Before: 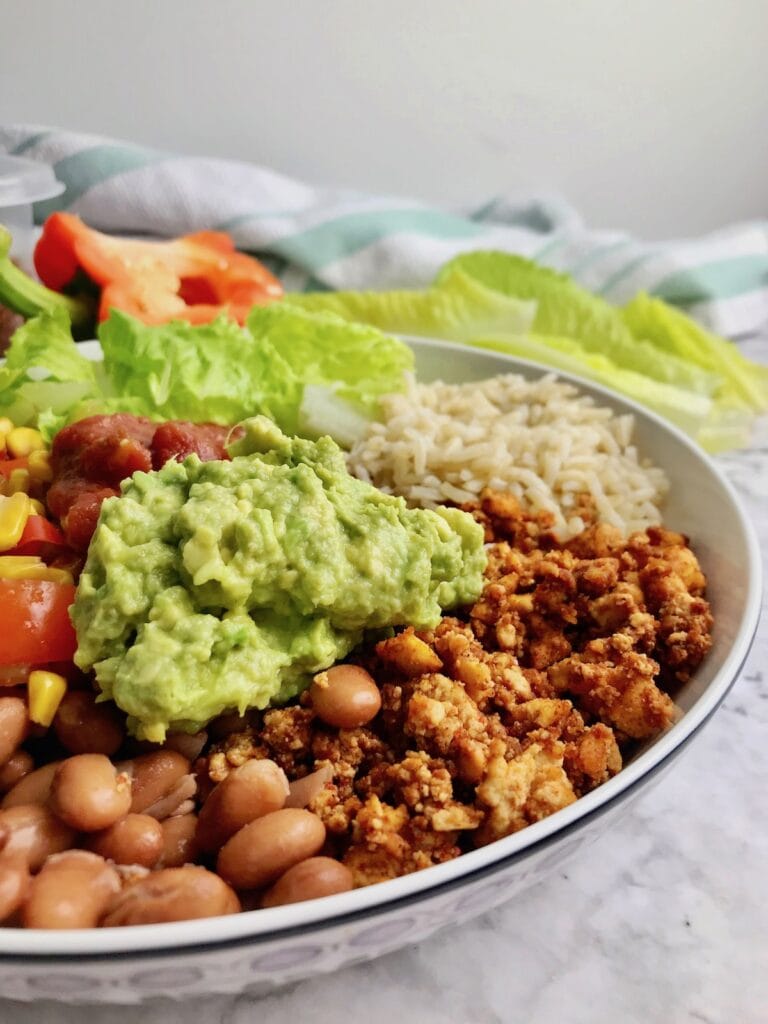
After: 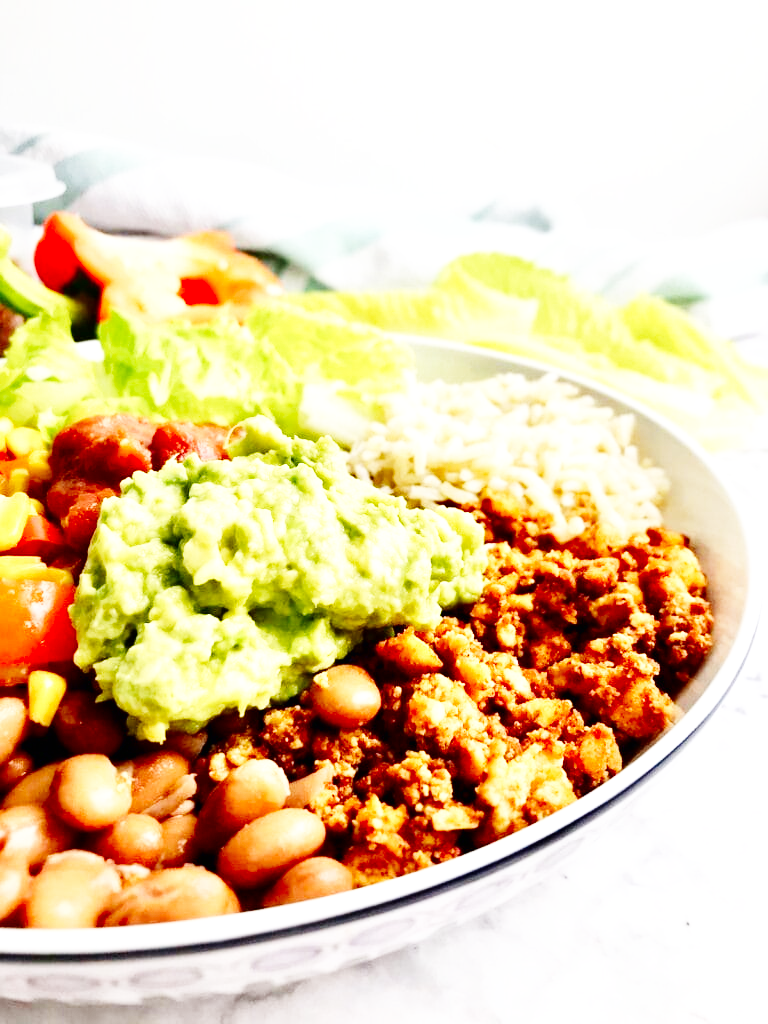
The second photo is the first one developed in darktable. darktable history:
base curve: curves: ch0 [(0, 0.003) (0.001, 0.002) (0.006, 0.004) (0.02, 0.022) (0.048, 0.086) (0.094, 0.234) (0.162, 0.431) (0.258, 0.629) (0.385, 0.8) (0.548, 0.918) (0.751, 0.988) (1, 1)], preserve colors none
exposure: exposure 0.556 EV, compensate highlight preservation false
contrast brightness saturation: contrast 0.07, brightness -0.14, saturation 0.11
